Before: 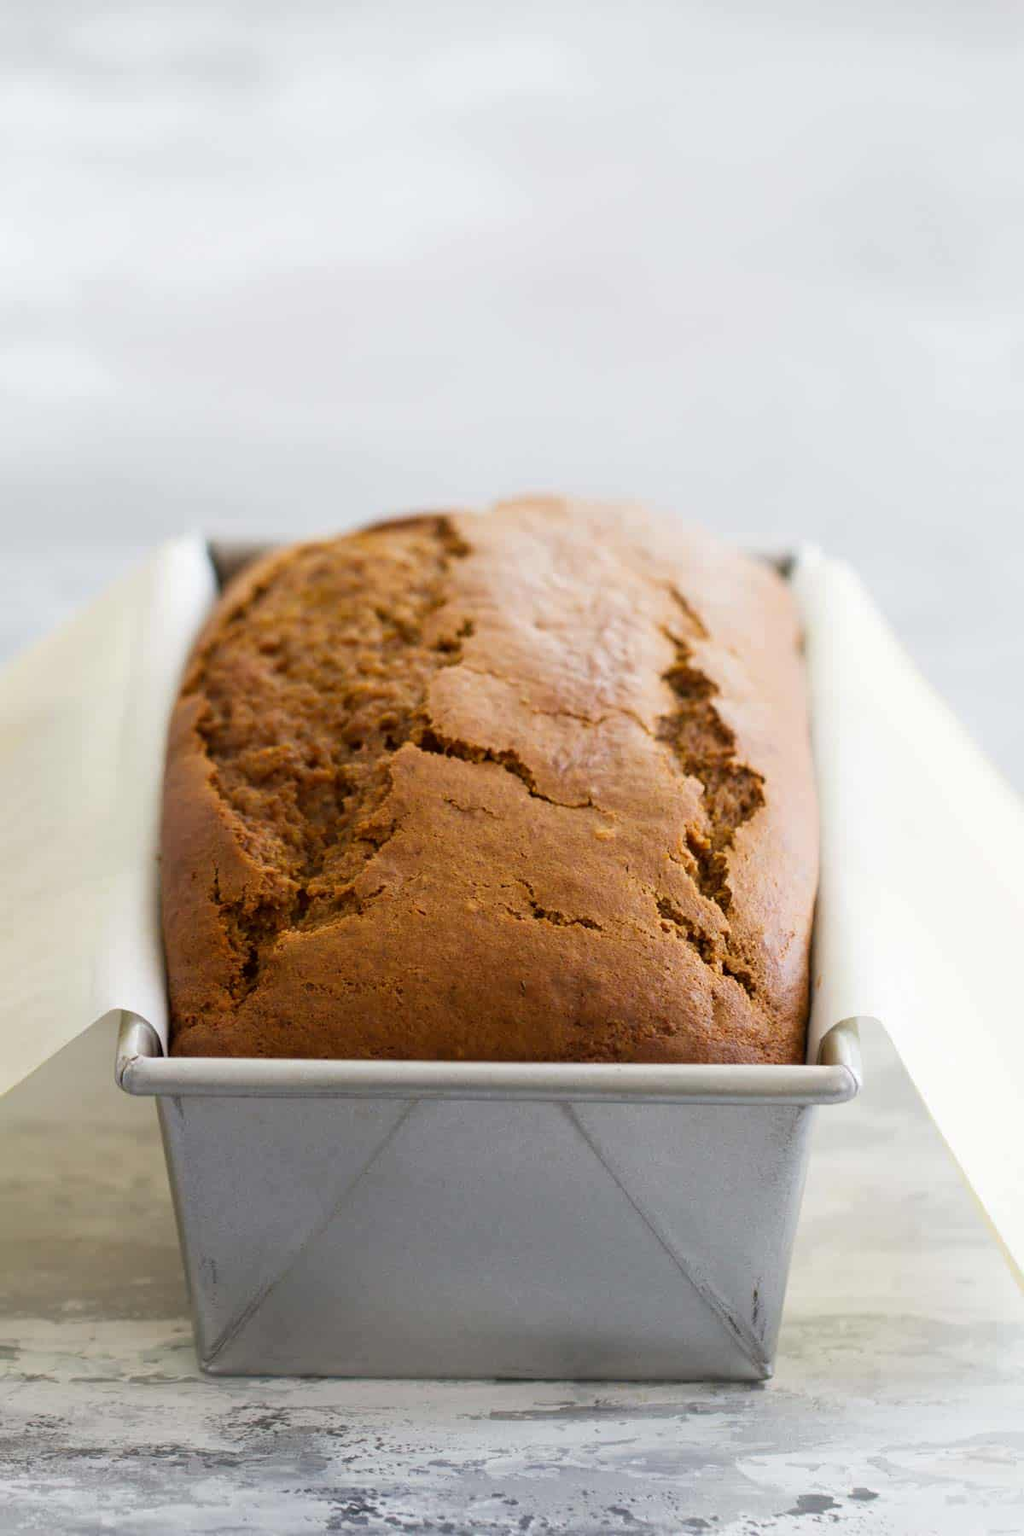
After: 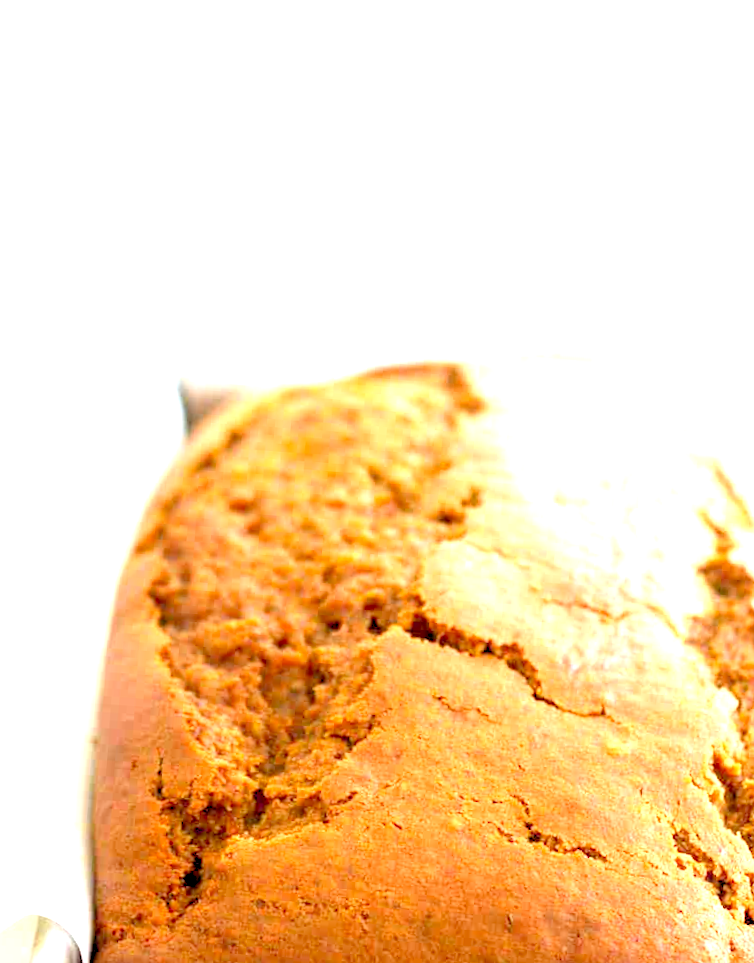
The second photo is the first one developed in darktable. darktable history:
crop and rotate: angle -4.99°, left 2.122%, top 6.945%, right 27.566%, bottom 30.519%
rotate and perspective: rotation -1°, crop left 0.011, crop right 0.989, crop top 0.025, crop bottom 0.975
exposure: black level correction 0.001, exposure 1.116 EV, compensate highlight preservation false
levels: levels [0.036, 0.364, 0.827]
